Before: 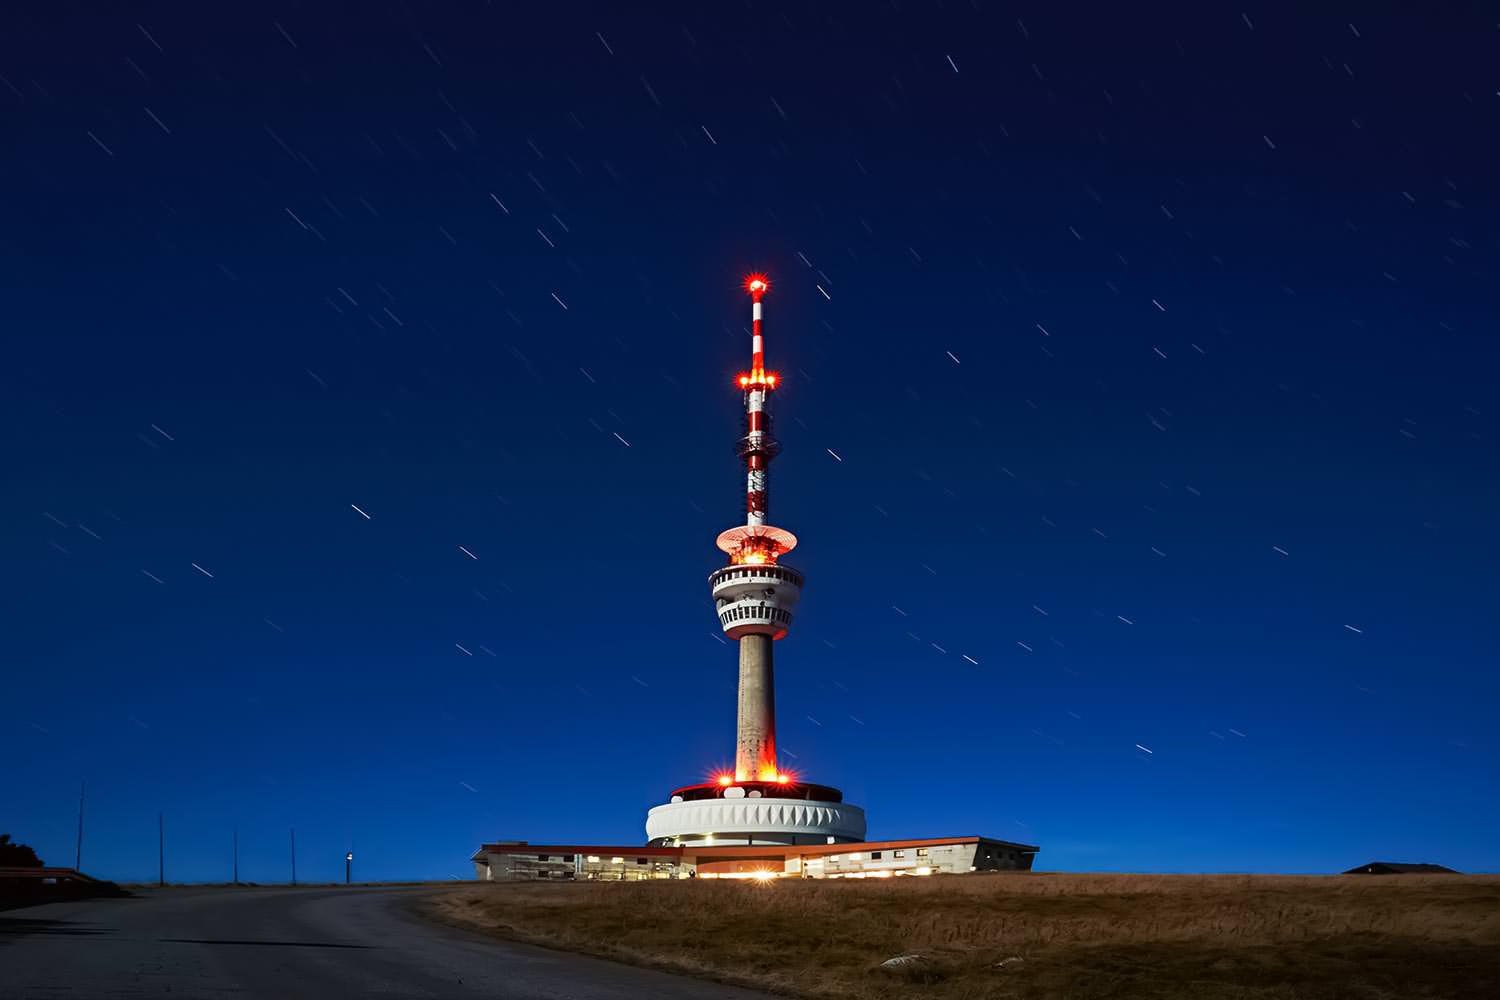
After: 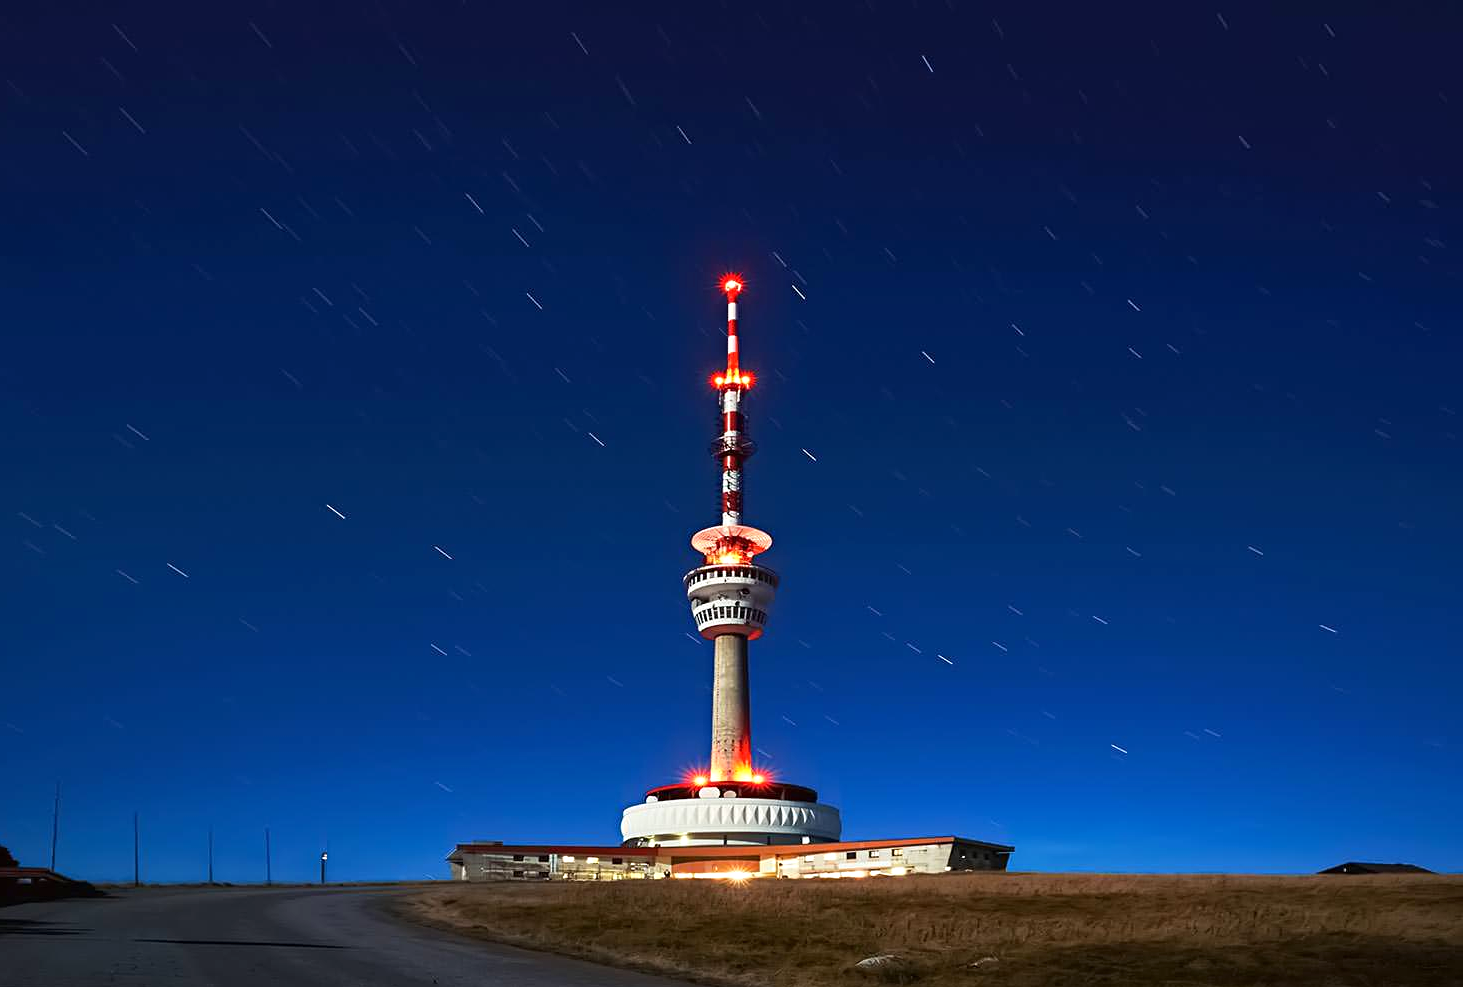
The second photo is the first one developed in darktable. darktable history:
exposure: black level correction 0, exposure 0.5 EV, compensate highlight preservation false
tone equalizer: -8 EV -0.002 EV, -7 EV 0.005 EV, -6 EV -0.009 EV, -5 EV 0.011 EV, -4 EV -0.012 EV, -3 EV 0.007 EV, -2 EV -0.062 EV, -1 EV -0.293 EV, +0 EV -0.582 EV, smoothing diameter 2%, edges refinement/feathering 20, mask exposure compensation -1.57 EV, filter diffusion 5
sharpen: amount 0.2
crop and rotate: left 1.774%, right 0.633%, bottom 1.28%
